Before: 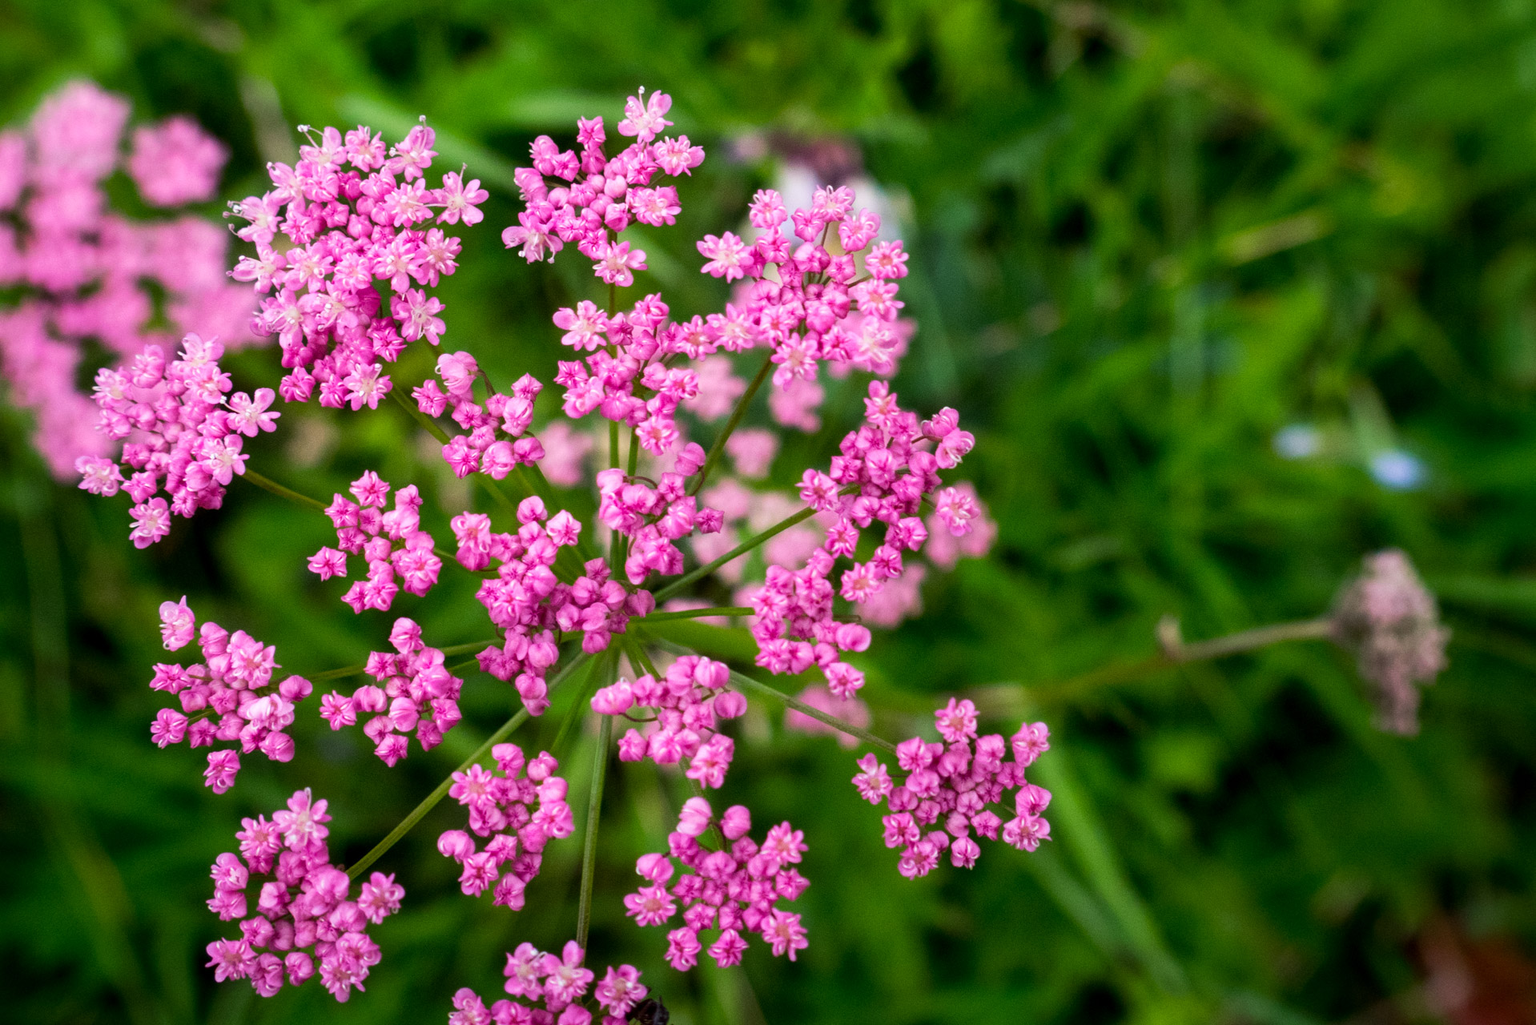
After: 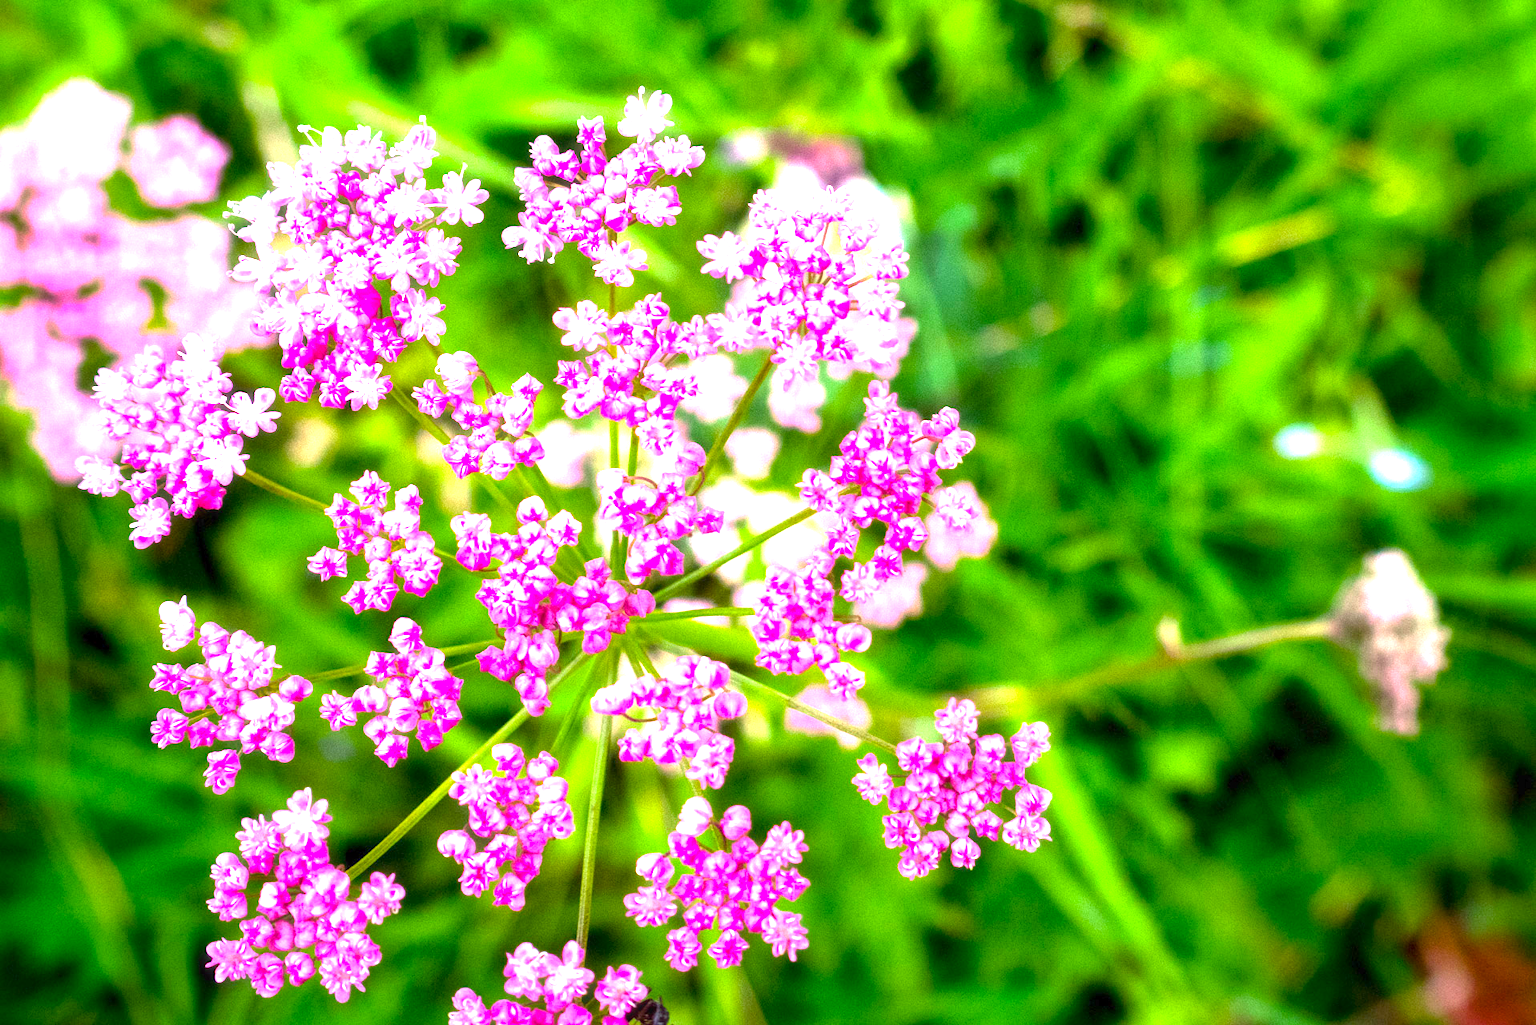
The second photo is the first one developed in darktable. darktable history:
exposure: exposure 2.25 EV, compensate highlight preservation false
haze removal: strength -0.05
color balance rgb: perceptual saturation grading › global saturation 20%, global vibrance 20%
